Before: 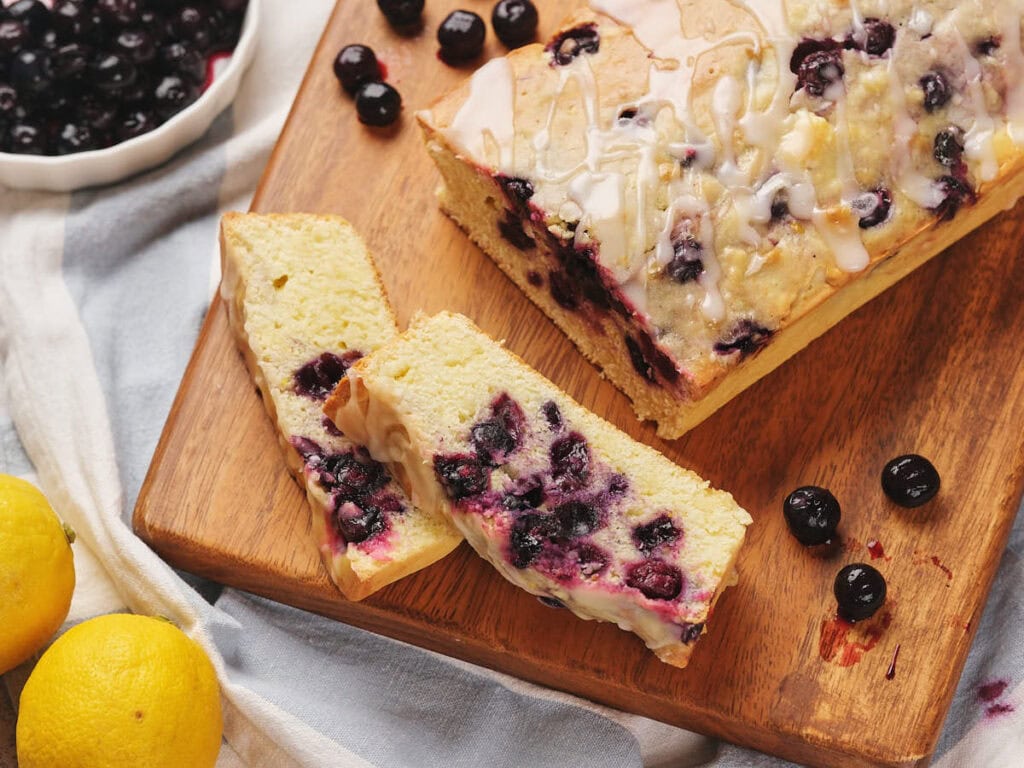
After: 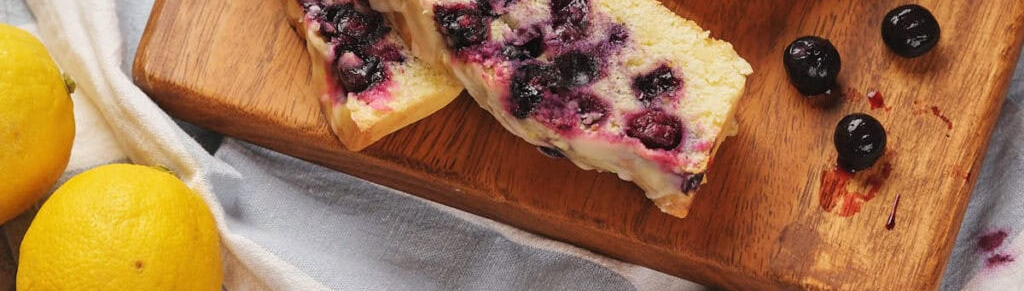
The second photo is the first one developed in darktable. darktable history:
crop and rotate: top 58.713%, bottom 3.309%
